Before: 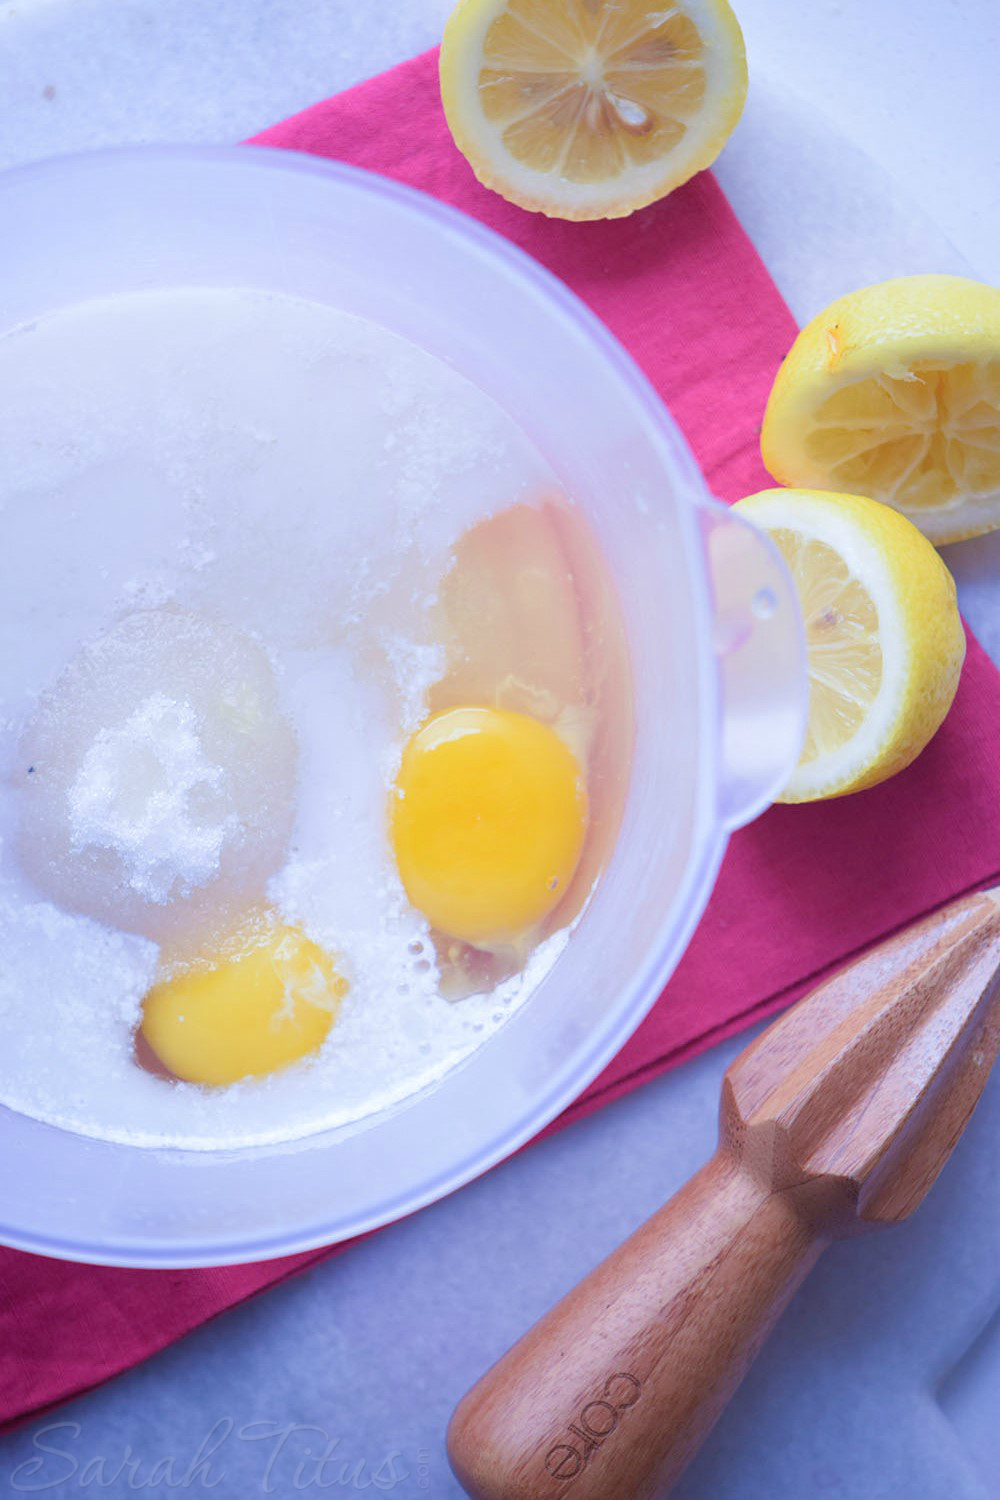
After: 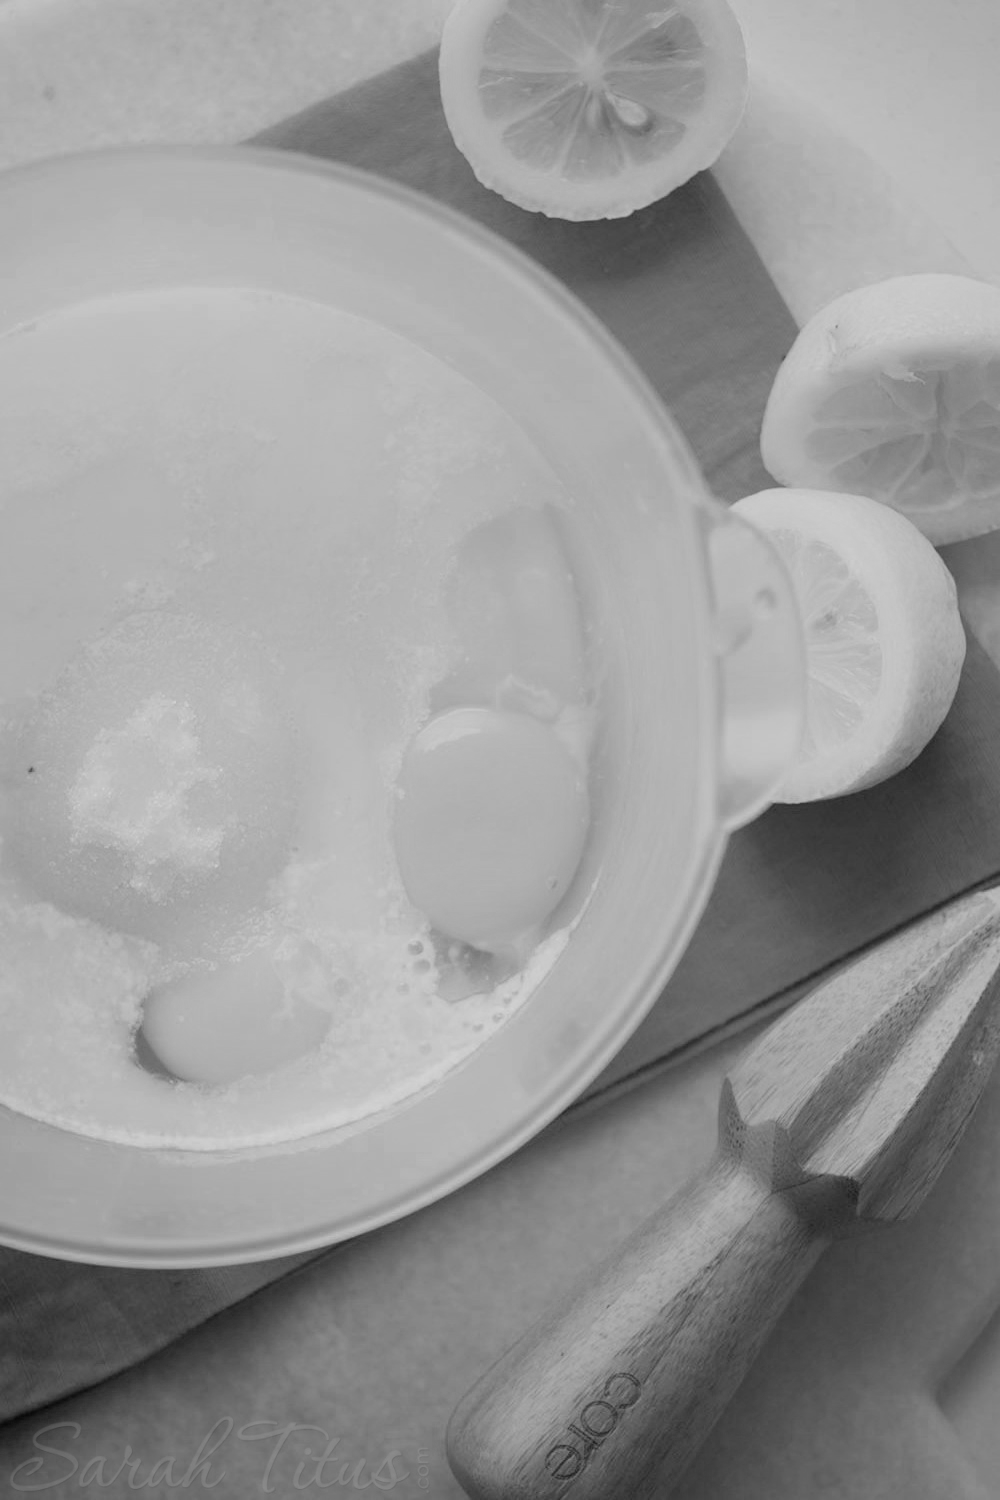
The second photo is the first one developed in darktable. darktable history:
color balance rgb: perceptual saturation grading › global saturation 20%, perceptual saturation grading › highlights -25%, perceptual saturation grading › shadows 50.52%, global vibrance 40.24%
tone curve: curves: ch0 [(0, 0) (0.003, 0.003) (0.011, 0.011) (0.025, 0.025) (0.044, 0.044) (0.069, 0.069) (0.1, 0.099) (0.136, 0.135) (0.177, 0.176) (0.224, 0.223) (0.277, 0.275) (0.335, 0.333) (0.399, 0.396) (0.468, 0.465) (0.543, 0.545) (0.623, 0.625) (0.709, 0.71) (0.801, 0.801) (0.898, 0.898) (1, 1)], preserve colors none
monochrome: on, module defaults
filmic rgb: black relative exposure -7.65 EV, white relative exposure 4.56 EV, hardness 3.61, color science v6 (2022)
